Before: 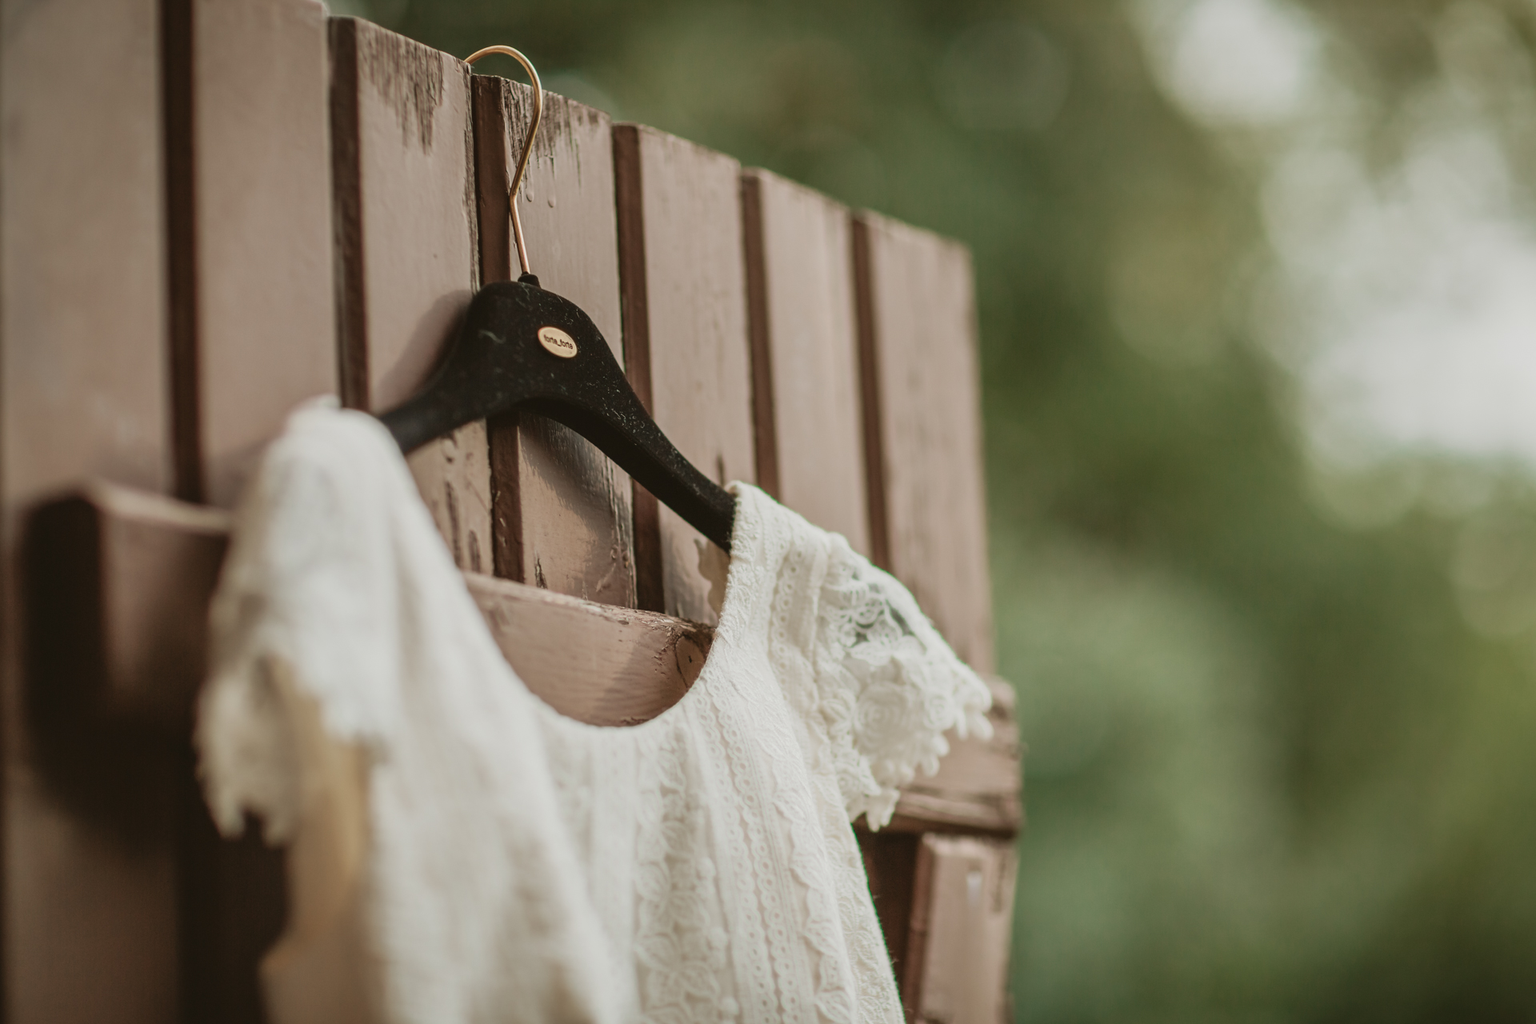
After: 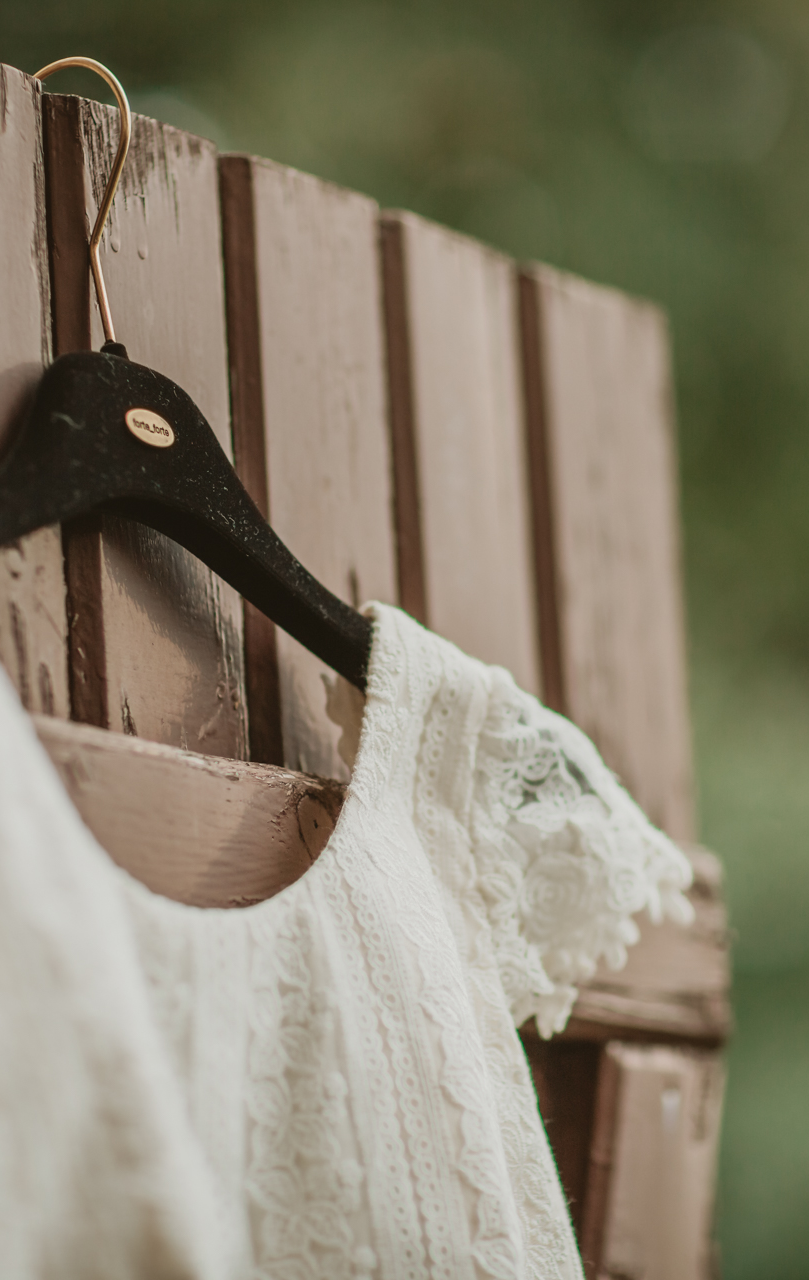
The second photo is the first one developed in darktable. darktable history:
crop: left 28.511%, right 29.312%
